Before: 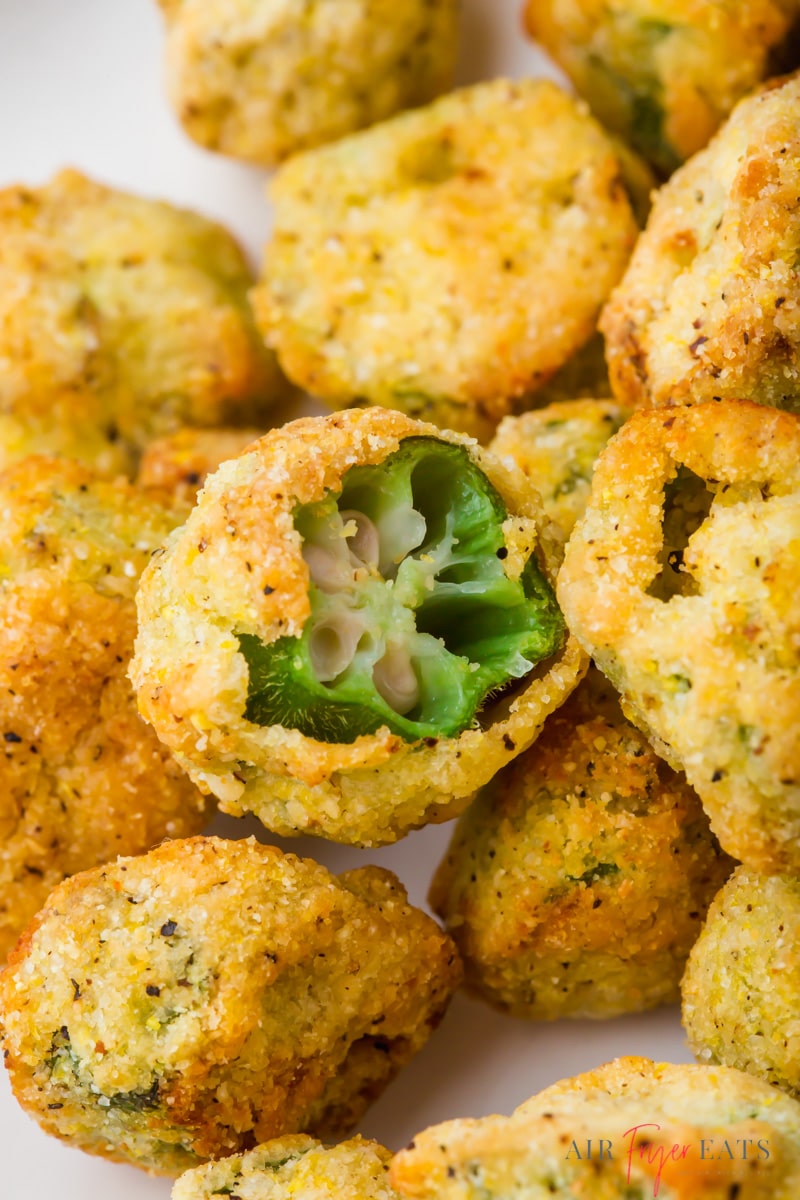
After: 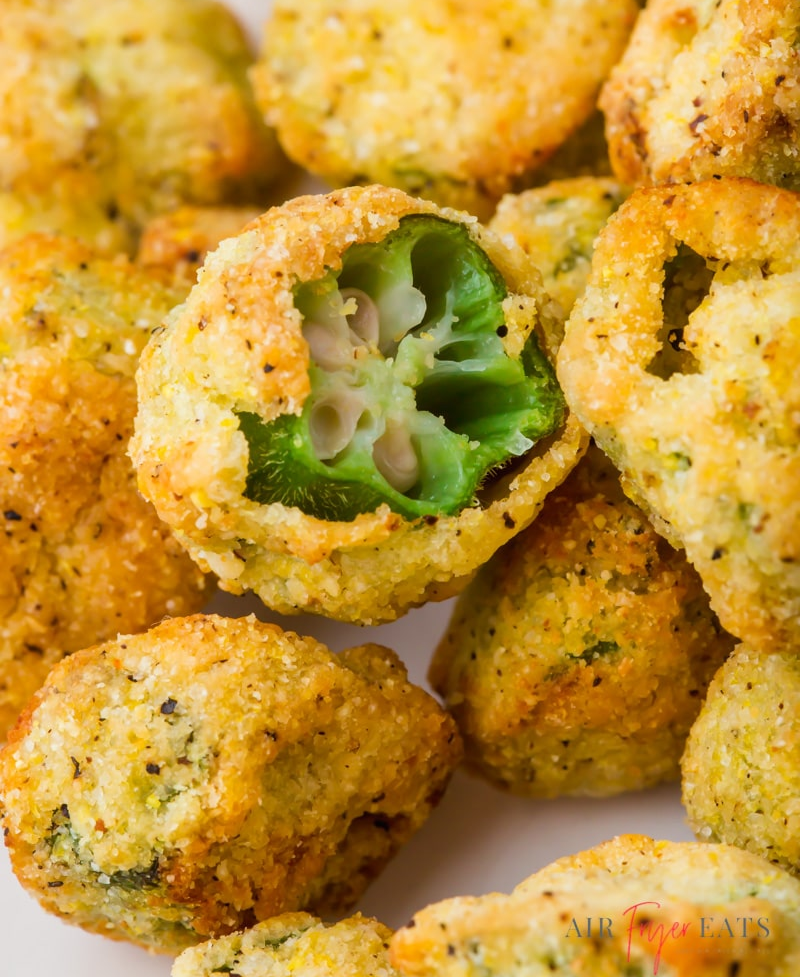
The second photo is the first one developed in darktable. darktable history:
crop and rotate: top 18.507%
exposure: compensate exposure bias true, compensate highlight preservation false
